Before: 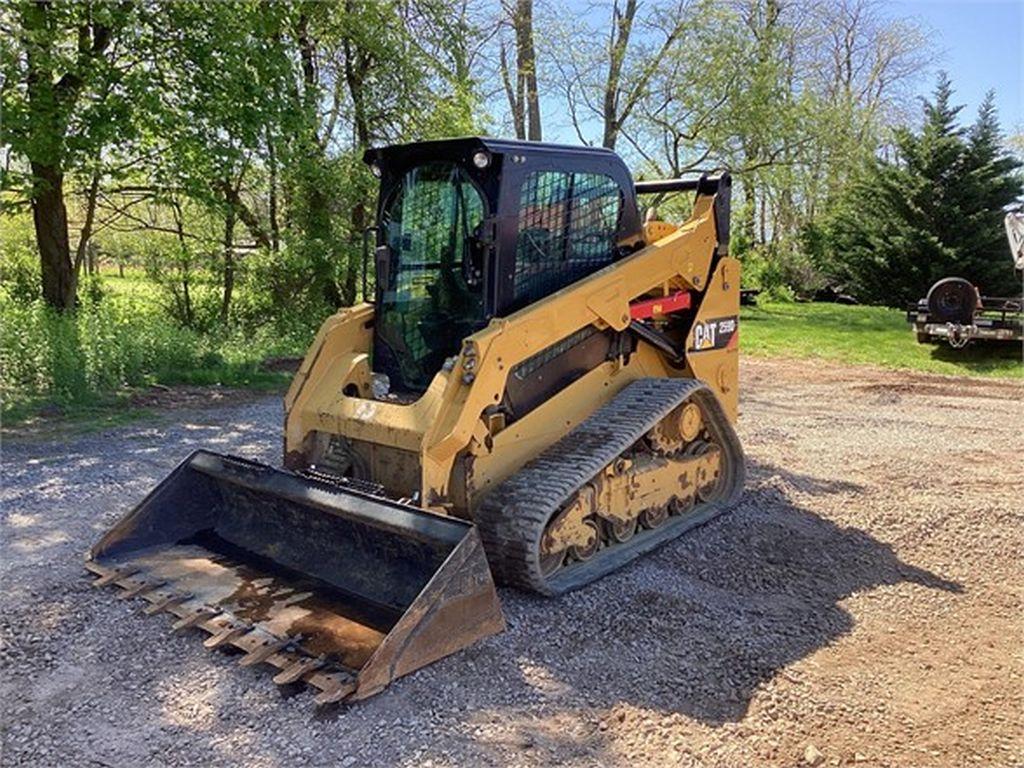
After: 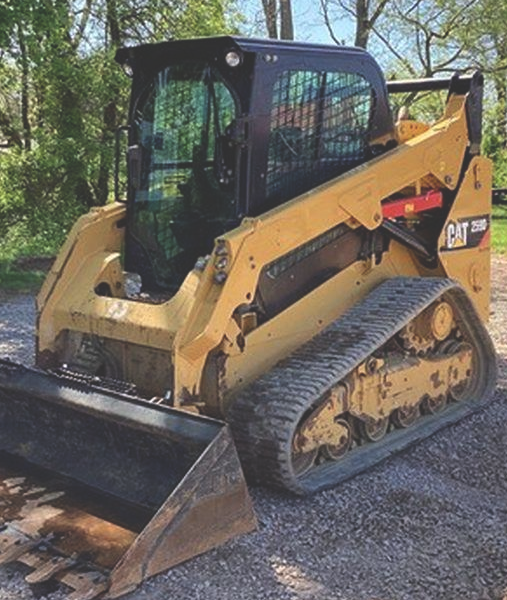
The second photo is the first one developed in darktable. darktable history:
exposure: black level correction -0.03, compensate highlight preservation false
crop and rotate: angle 0.02°, left 24.289%, top 13.174%, right 26.162%, bottom 8.725%
